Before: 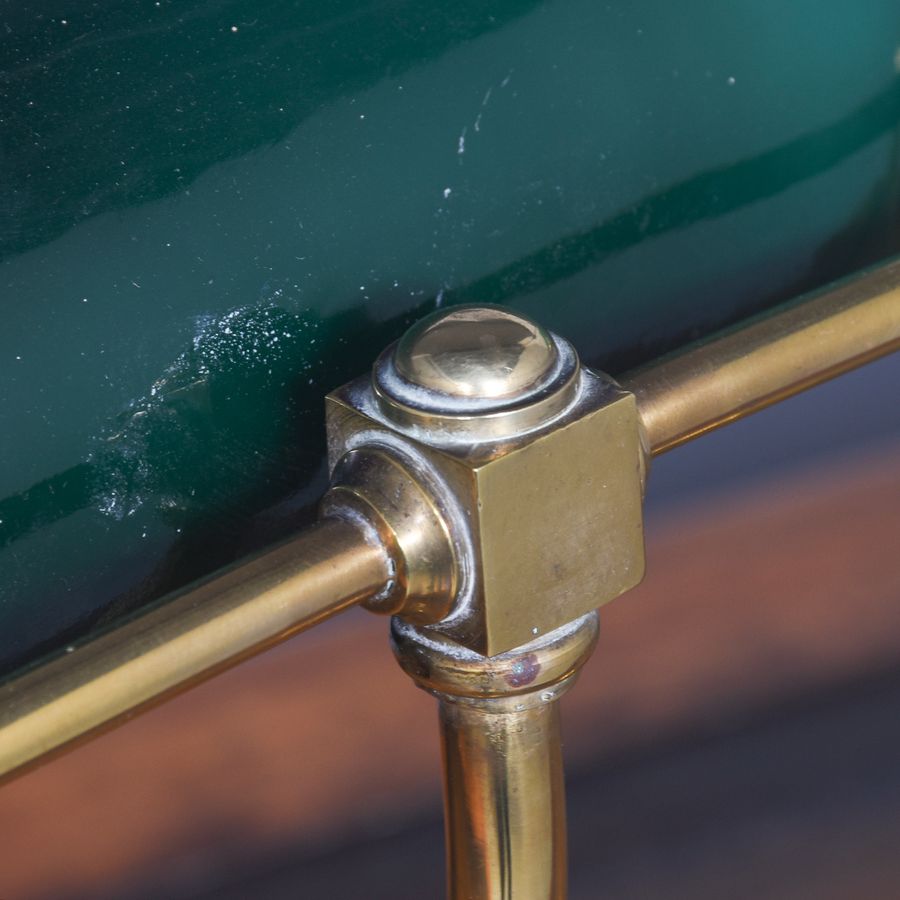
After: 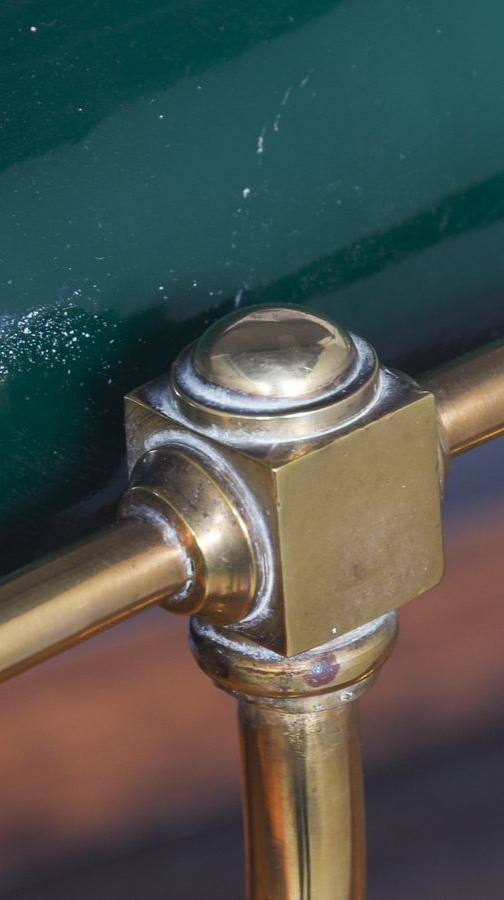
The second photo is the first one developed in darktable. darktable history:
crop and rotate: left 22.407%, right 21.527%
